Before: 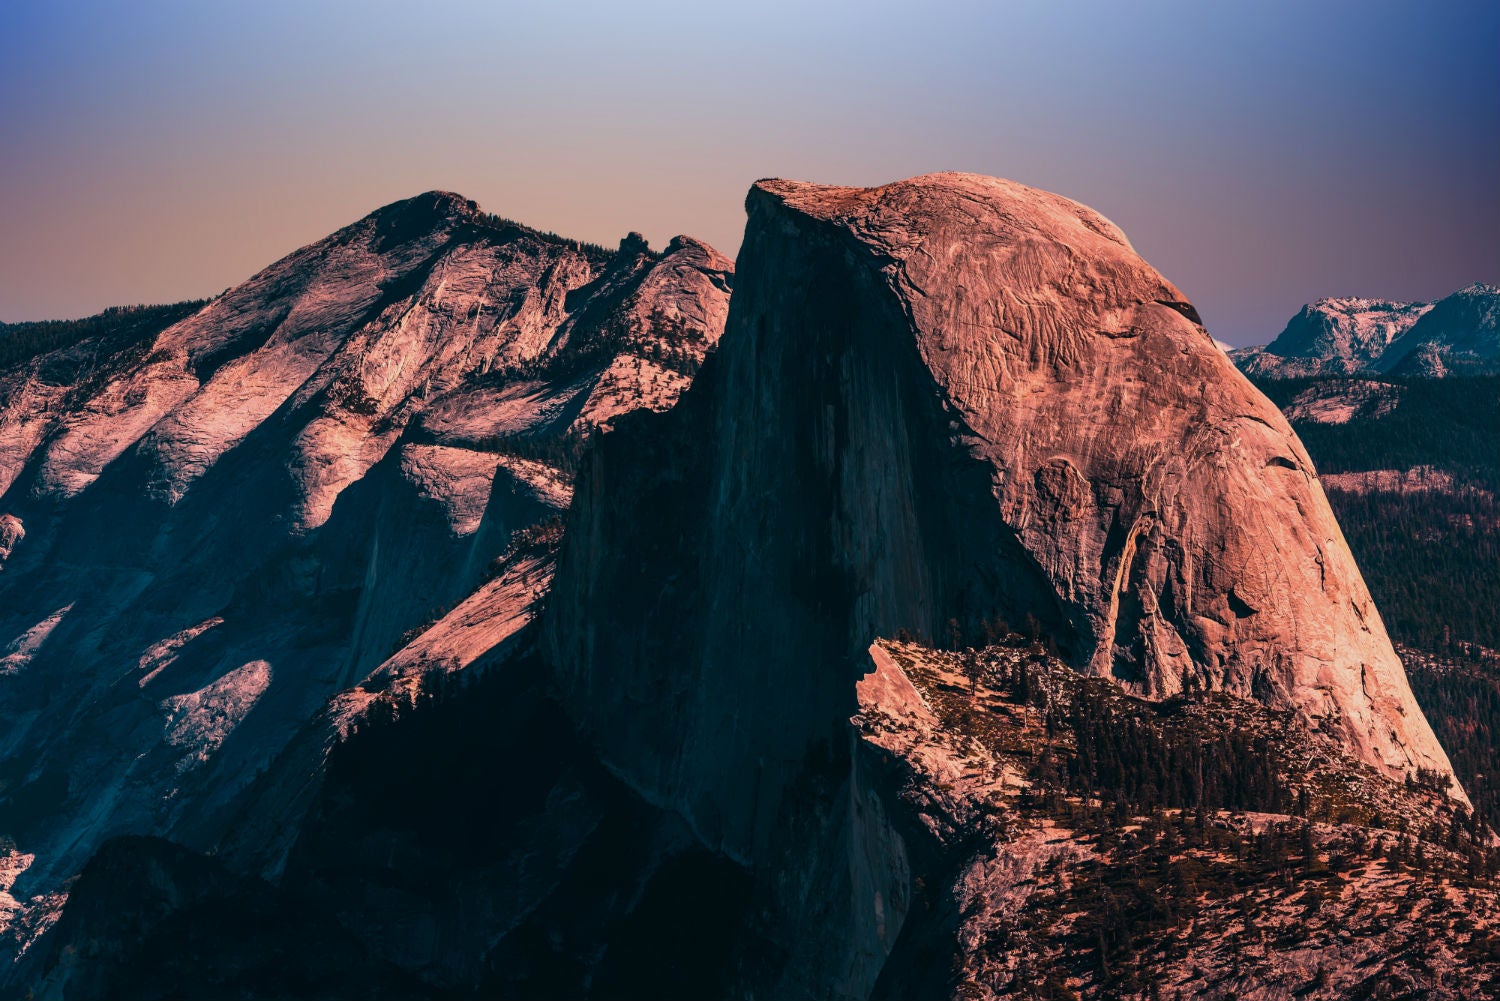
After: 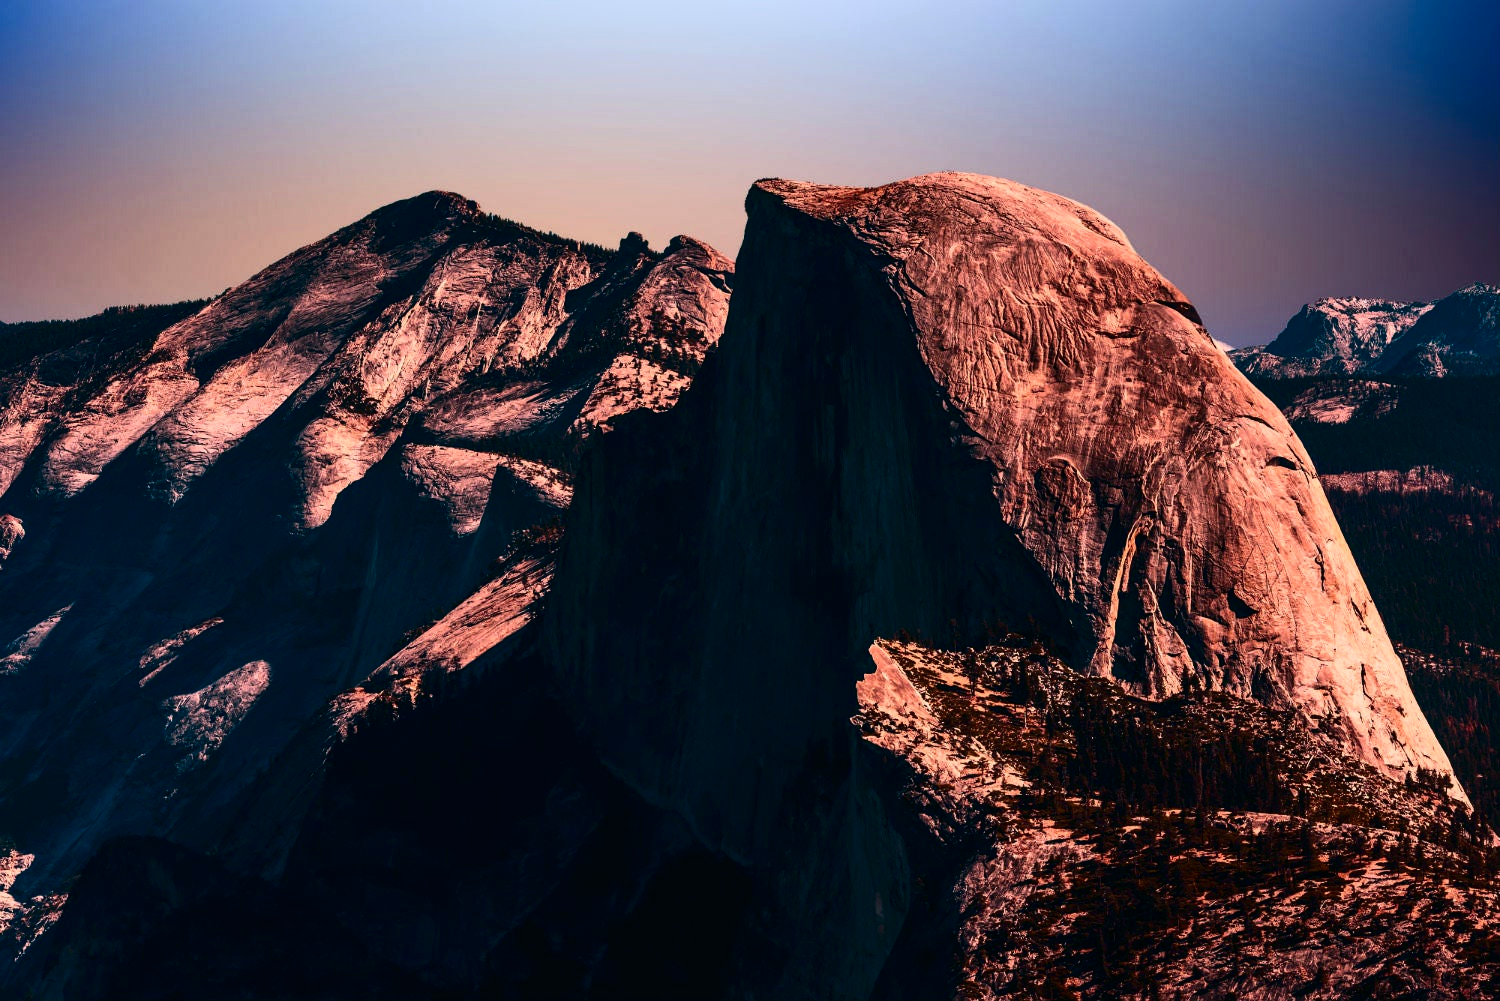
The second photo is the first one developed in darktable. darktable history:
contrast brightness saturation: contrast 0.306, brightness -0.066, saturation 0.174
